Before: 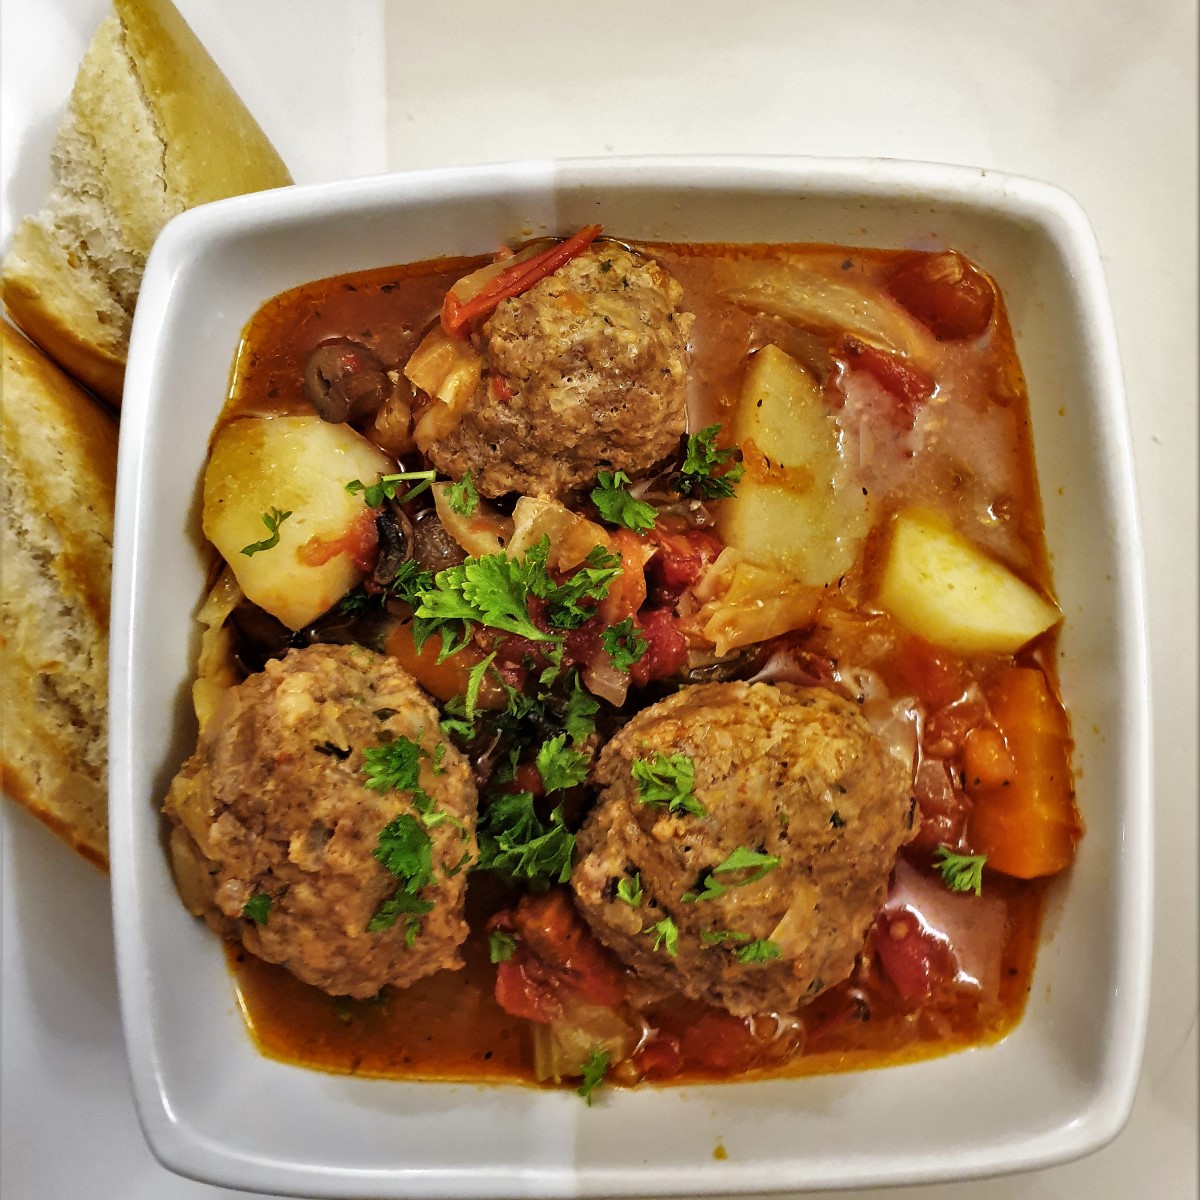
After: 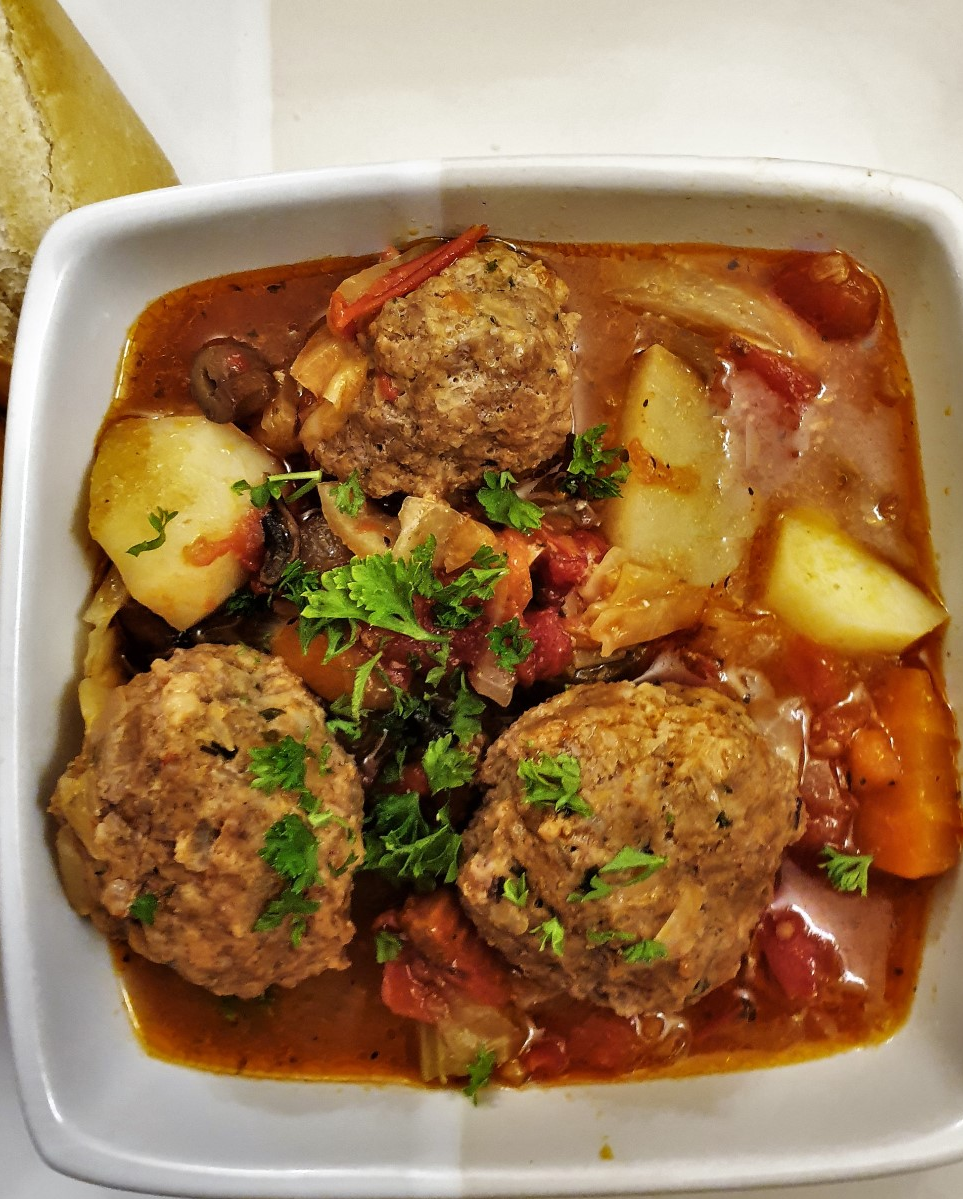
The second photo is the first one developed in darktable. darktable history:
crop and rotate: left 9.503%, right 10.165%
